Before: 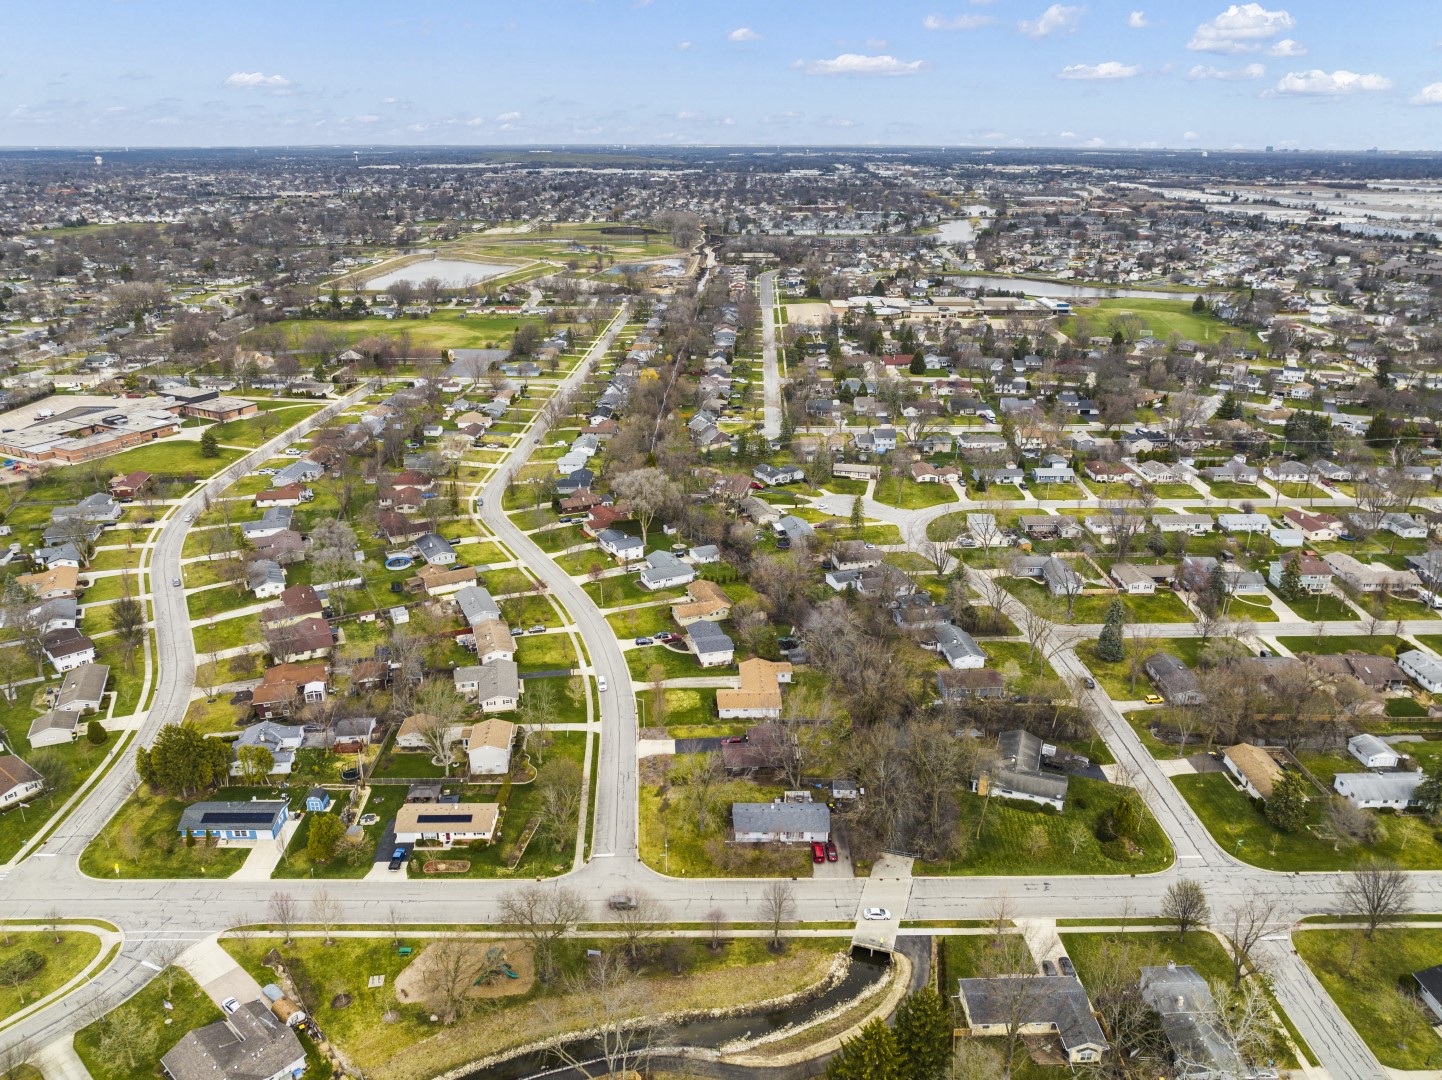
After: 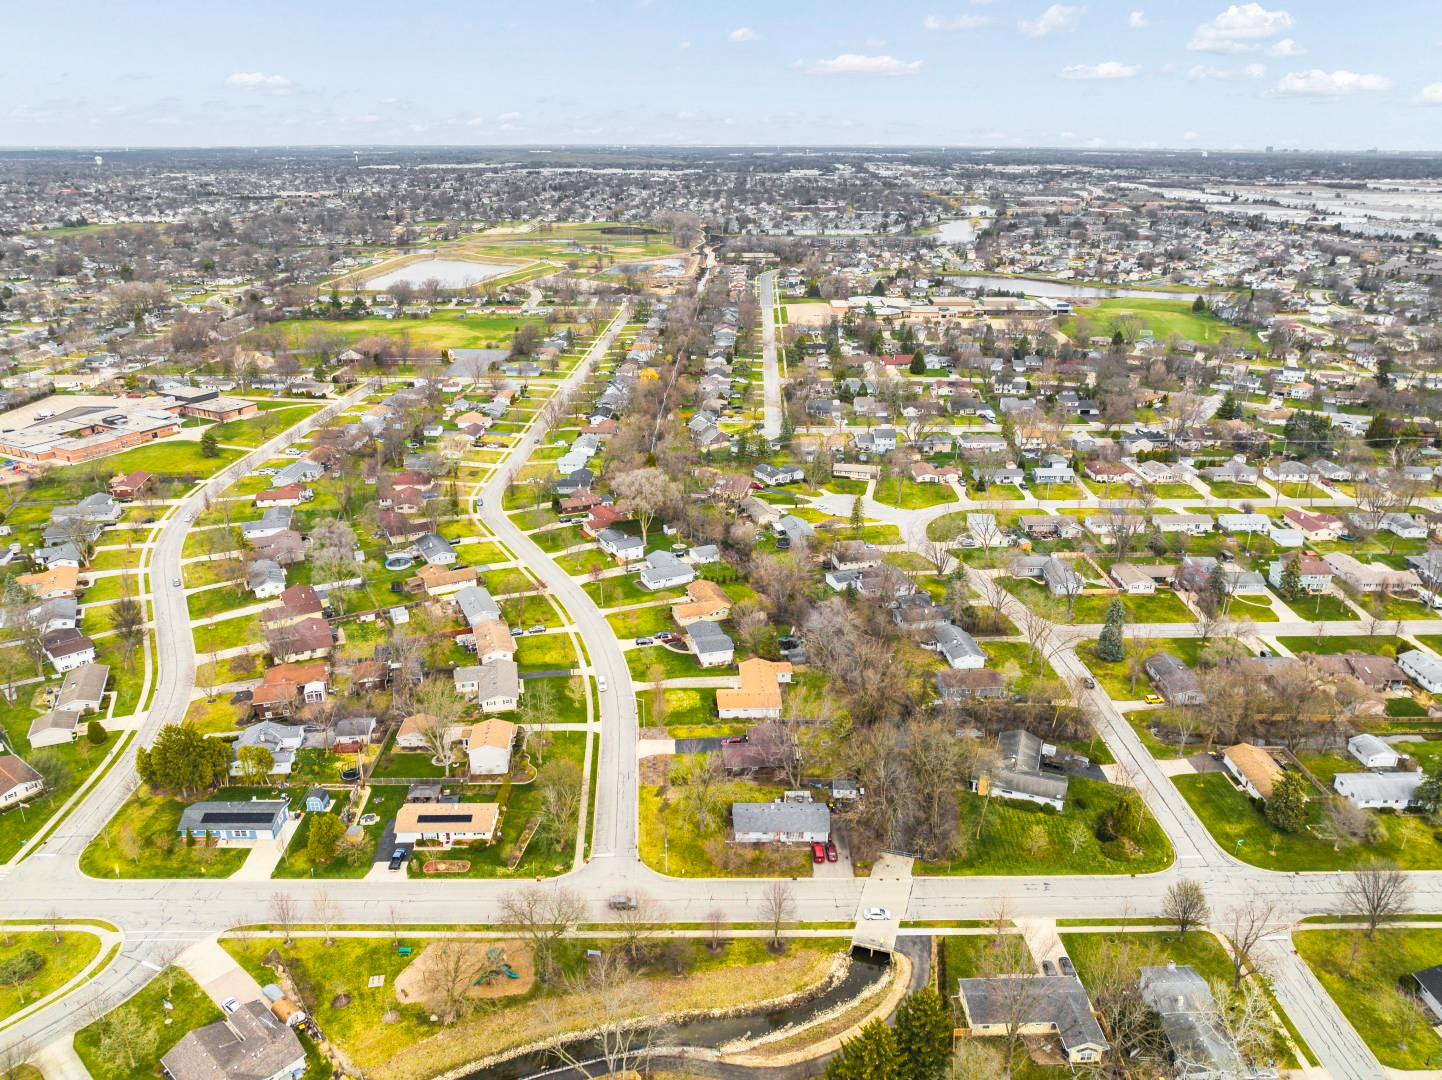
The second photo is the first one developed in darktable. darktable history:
color zones: curves: ch1 [(0.25, 0.61) (0.75, 0.248)]
contrast brightness saturation: contrast 0.14, brightness 0.21
